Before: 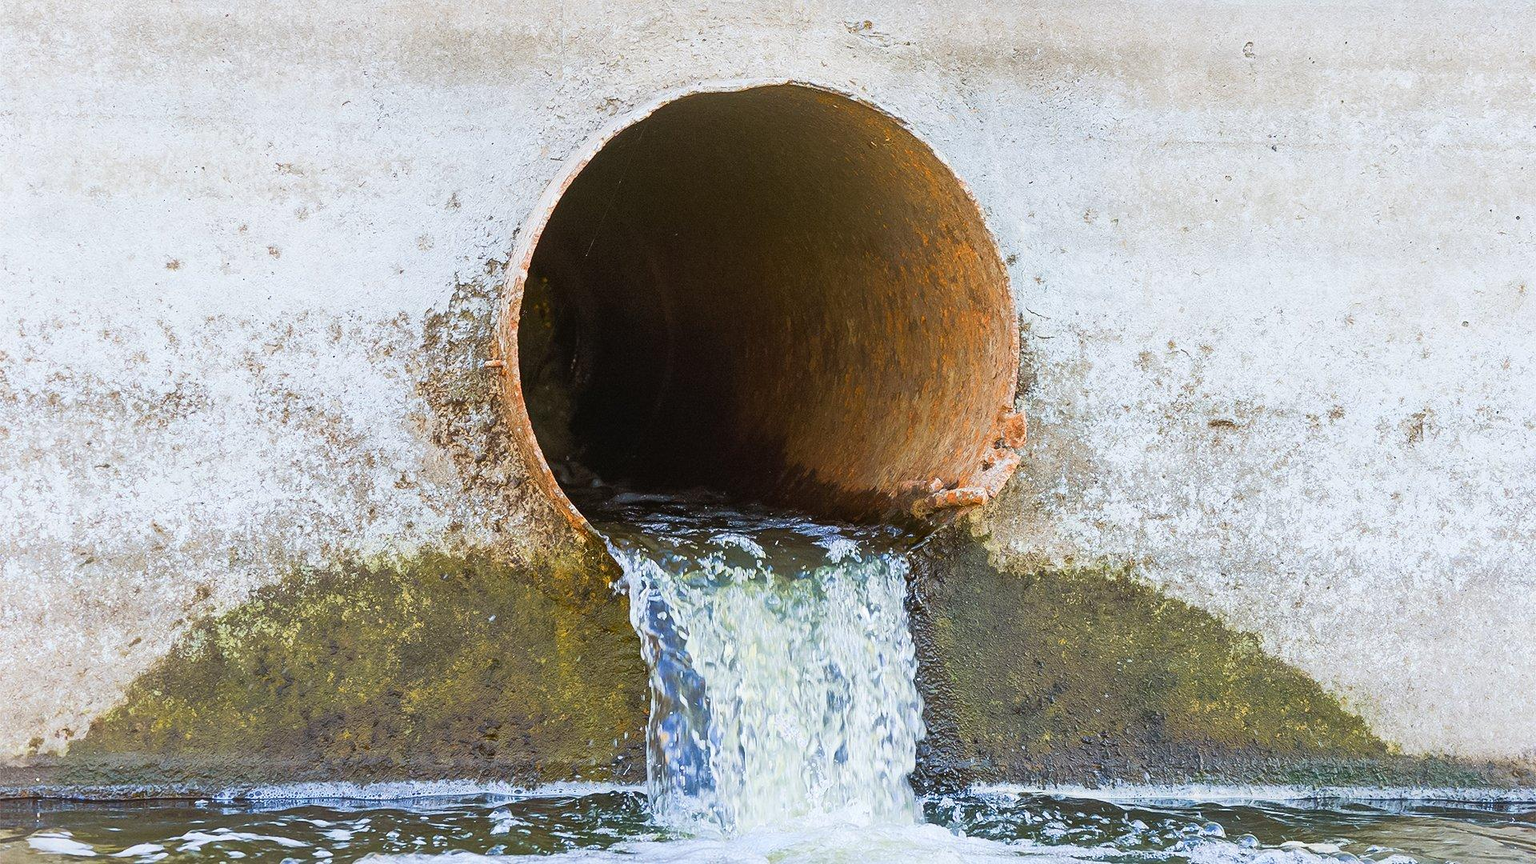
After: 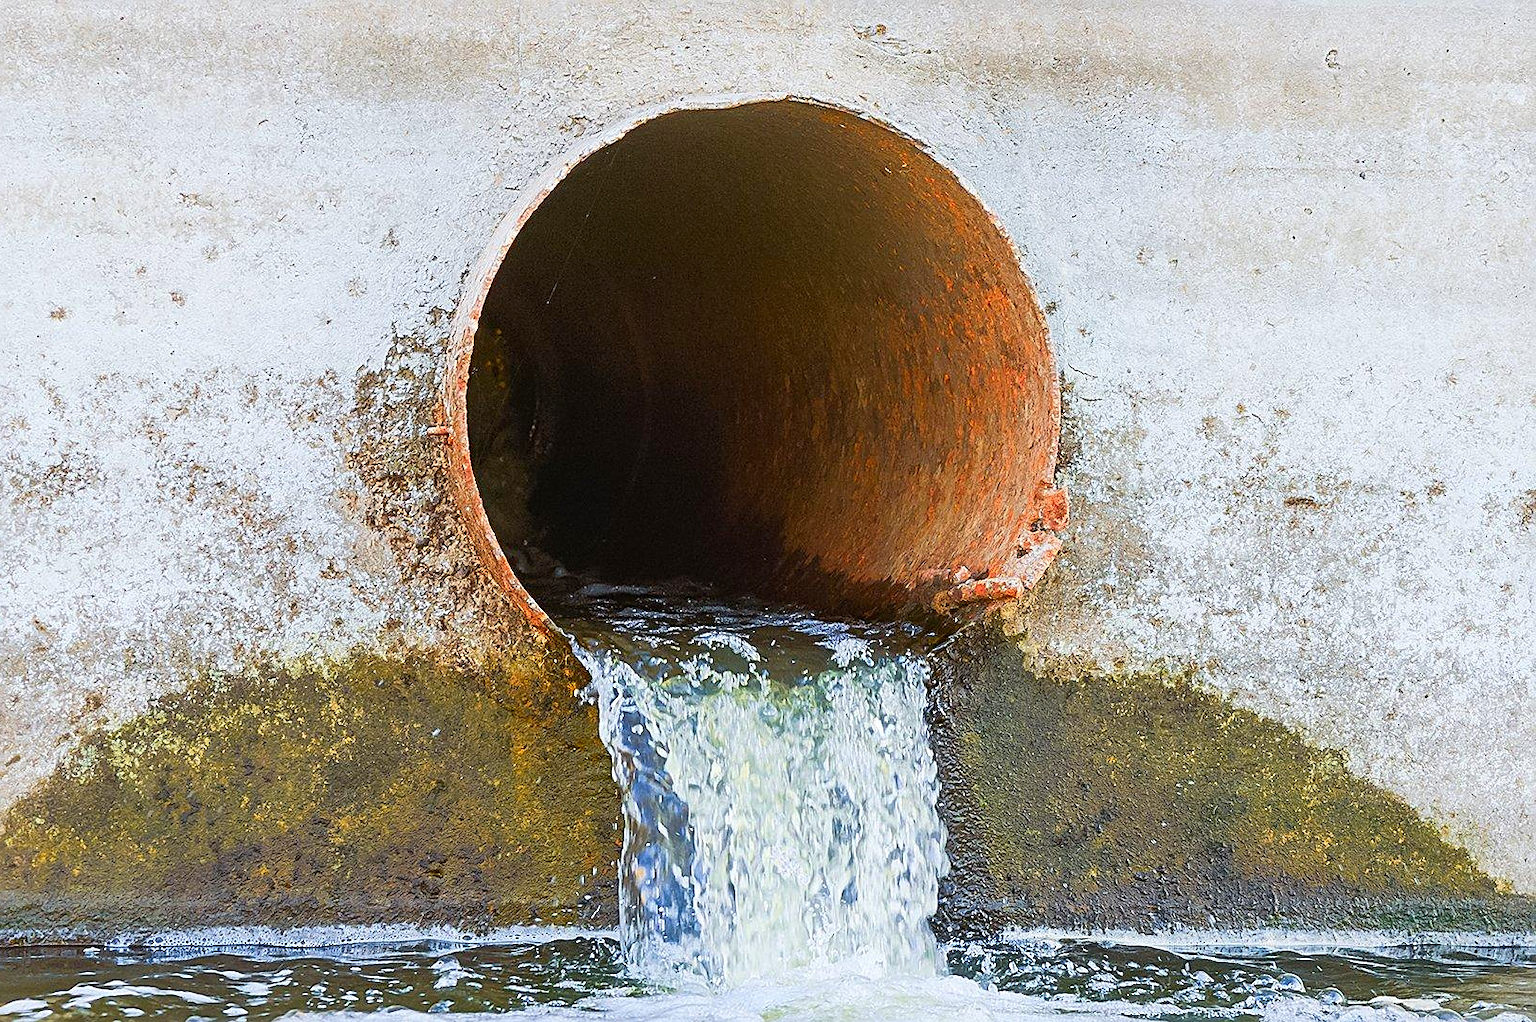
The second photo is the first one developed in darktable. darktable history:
crop: left 8.075%, right 7.477%
sharpen: amount 0.497
color zones: curves: ch1 [(0.24, 0.629) (0.75, 0.5)]; ch2 [(0.255, 0.454) (0.745, 0.491)]
